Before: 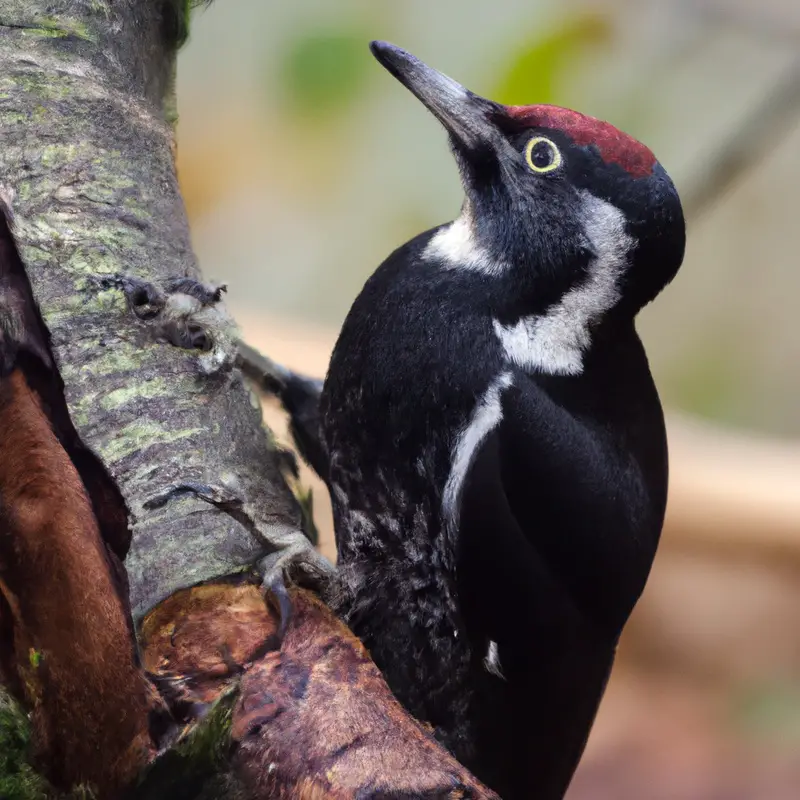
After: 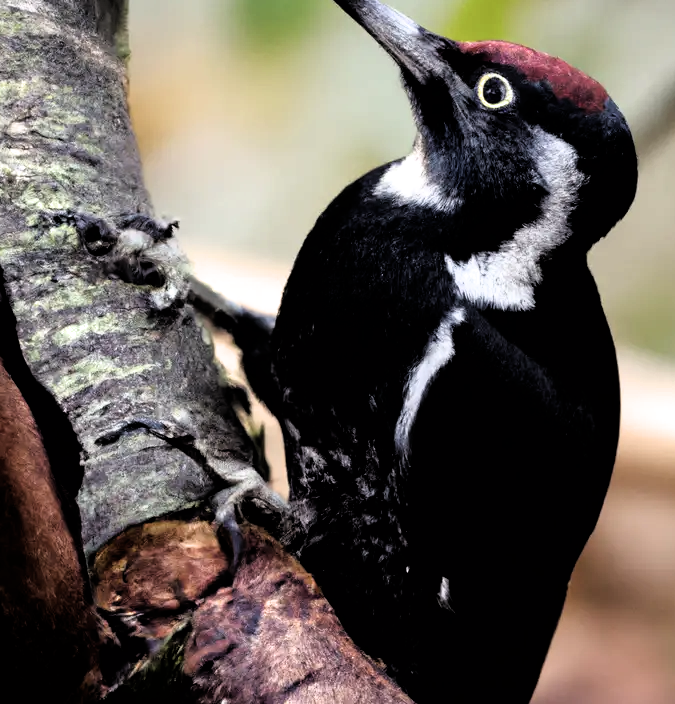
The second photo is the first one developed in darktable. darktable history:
crop: left 6.047%, top 8.017%, right 9.528%, bottom 3.9%
filmic rgb: black relative exposure -3.62 EV, white relative exposure 2.18 EV, hardness 3.65, color science v6 (2022)
